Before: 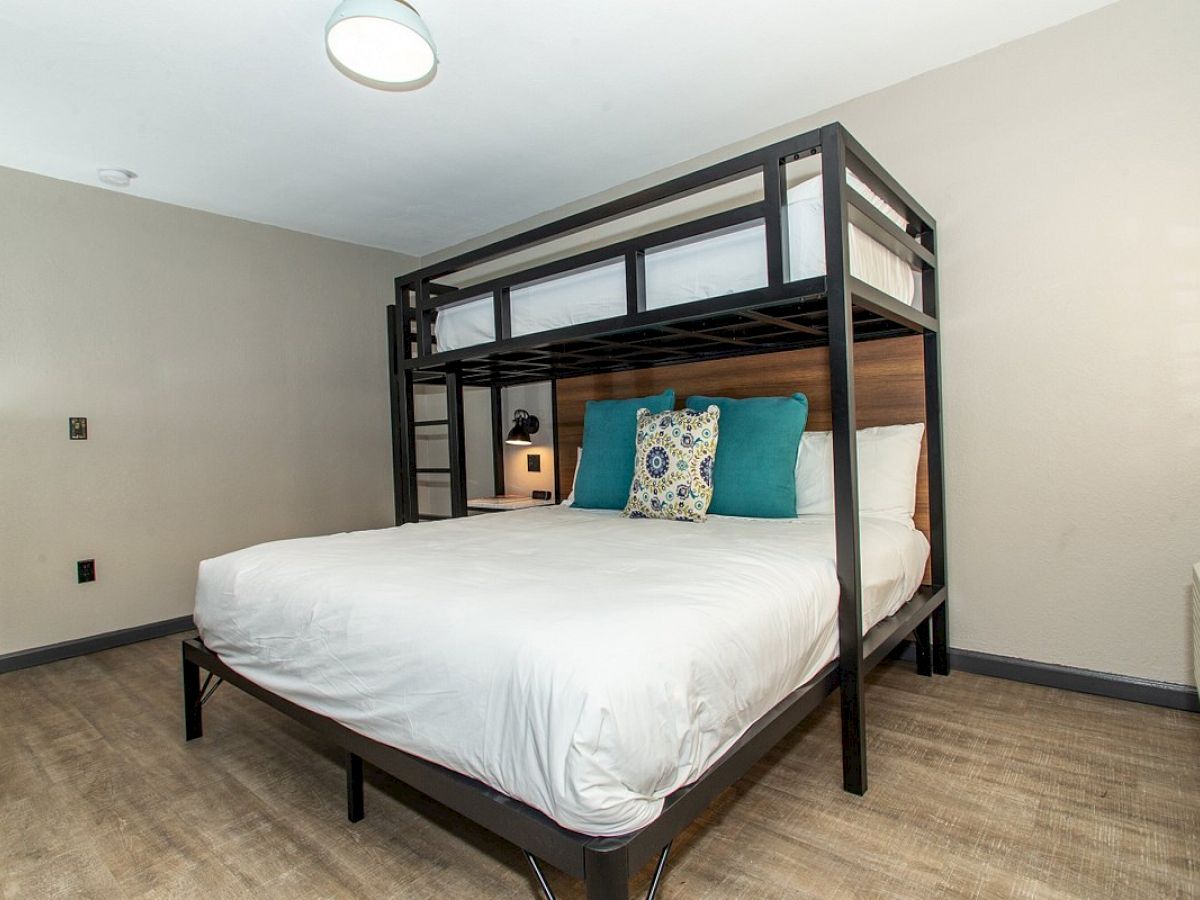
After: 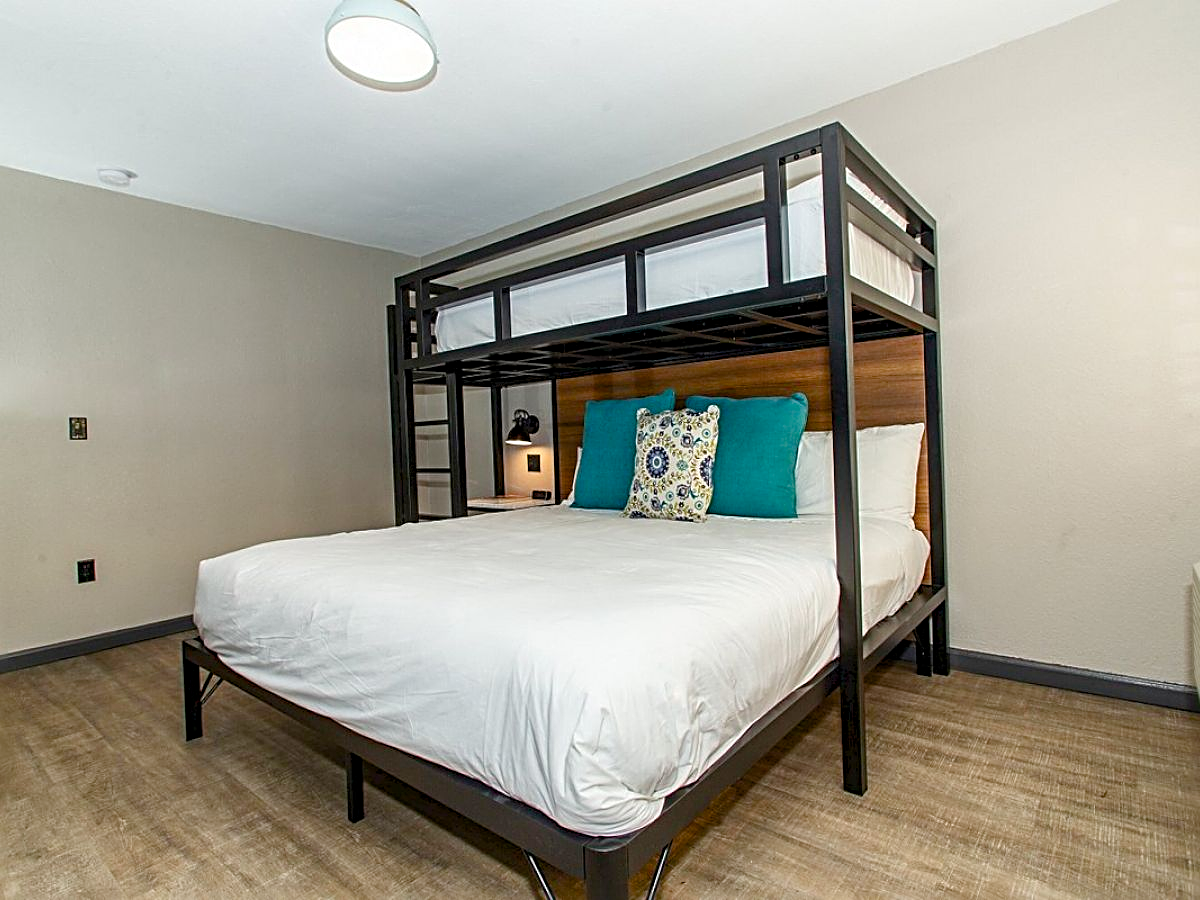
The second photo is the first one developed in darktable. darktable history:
color balance rgb: perceptual saturation grading › global saturation 20%, perceptual saturation grading › highlights -25%, perceptual saturation grading › shadows 50%
sharpen: radius 3.119
